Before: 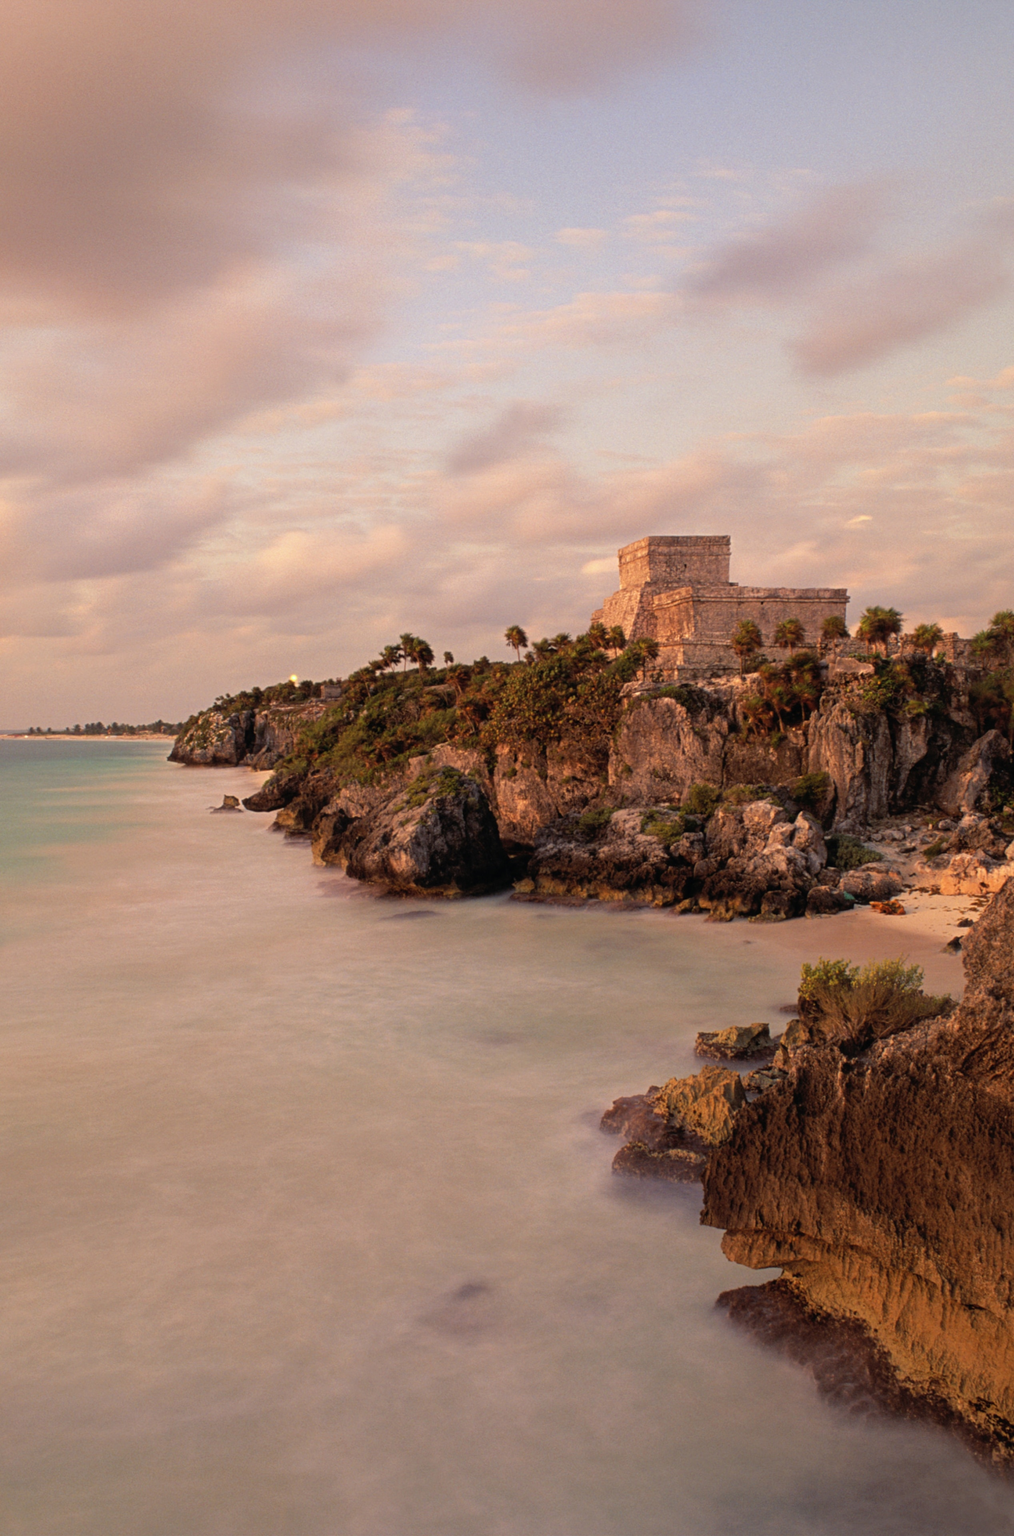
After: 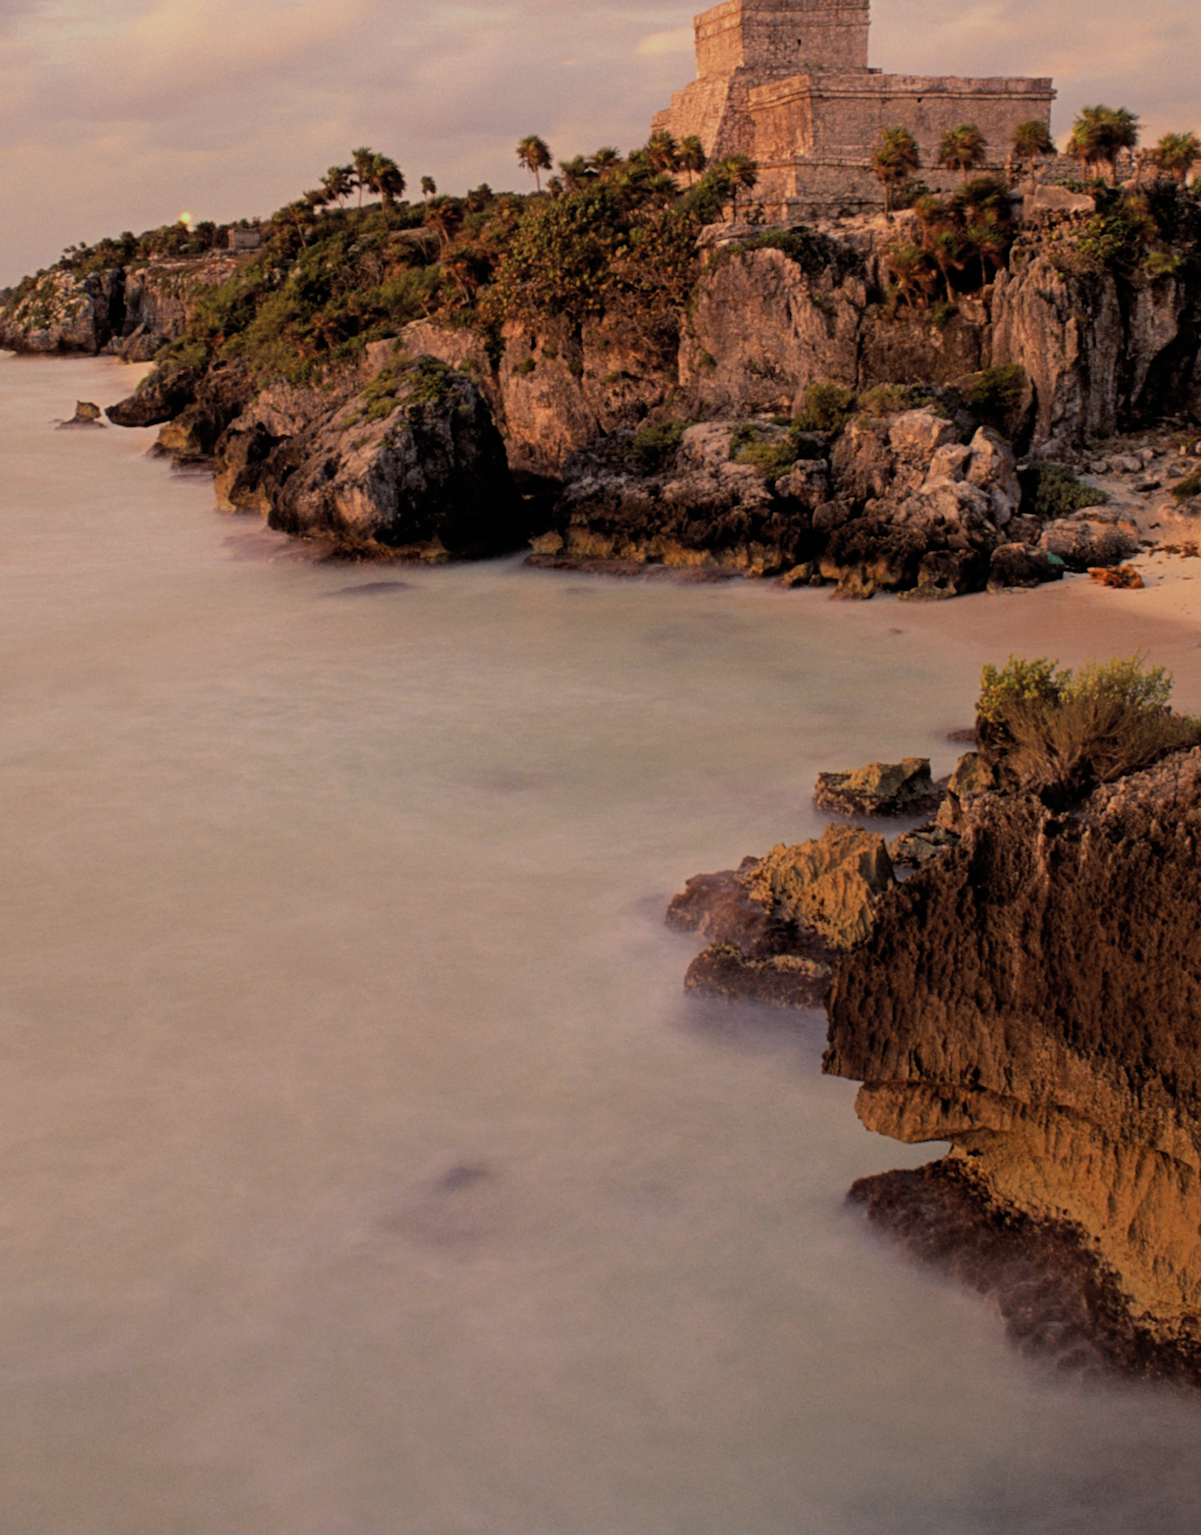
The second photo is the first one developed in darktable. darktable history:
crop and rotate: left 17.299%, top 35.115%, right 7.015%, bottom 1.024%
white balance: red 0.986, blue 1.01
filmic rgb: black relative exposure -7.65 EV, white relative exposure 4.56 EV, hardness 3.61, color science v6 (2022)
